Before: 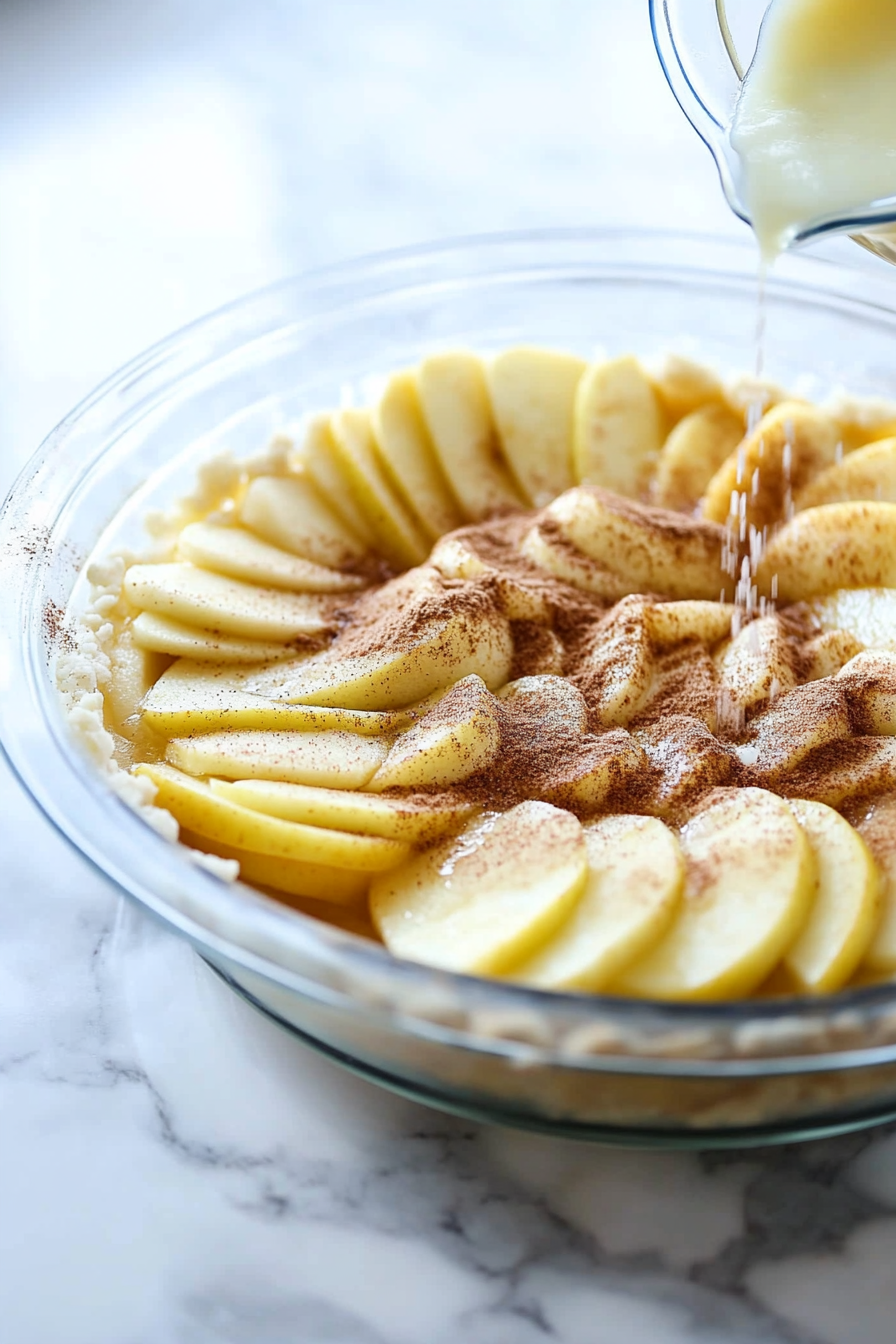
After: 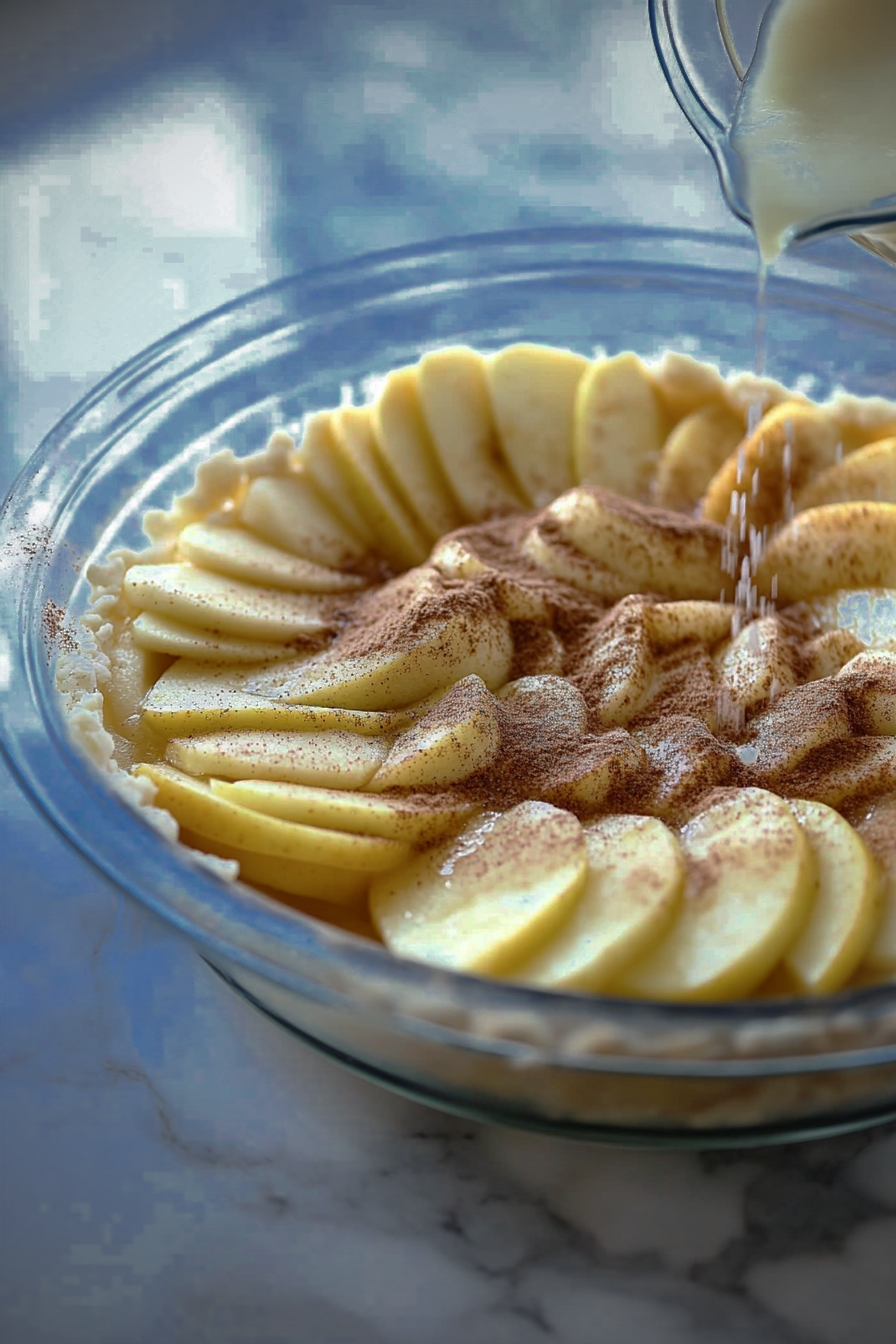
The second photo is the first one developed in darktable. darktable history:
color zones: curves: ch0 [(0, 0.497) (0.143, 0.5) (0.286, 0.5) (0.429, 0.483) (0.571, 0.116) (0.714, -0.006) (0.857, 0.28) (1, 0.497)]
base curve: curves: ch0 [(0, 0) (0.826, 0.587) (1, 1)], preserve colors none
vignetting: fall-off start 71.8%
